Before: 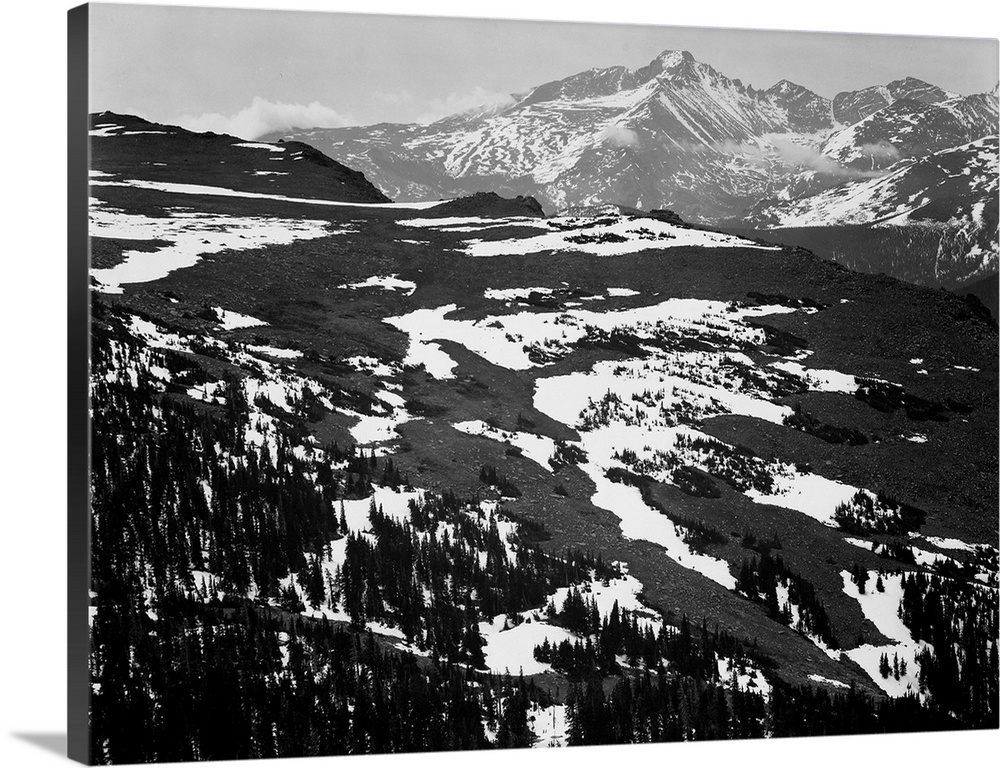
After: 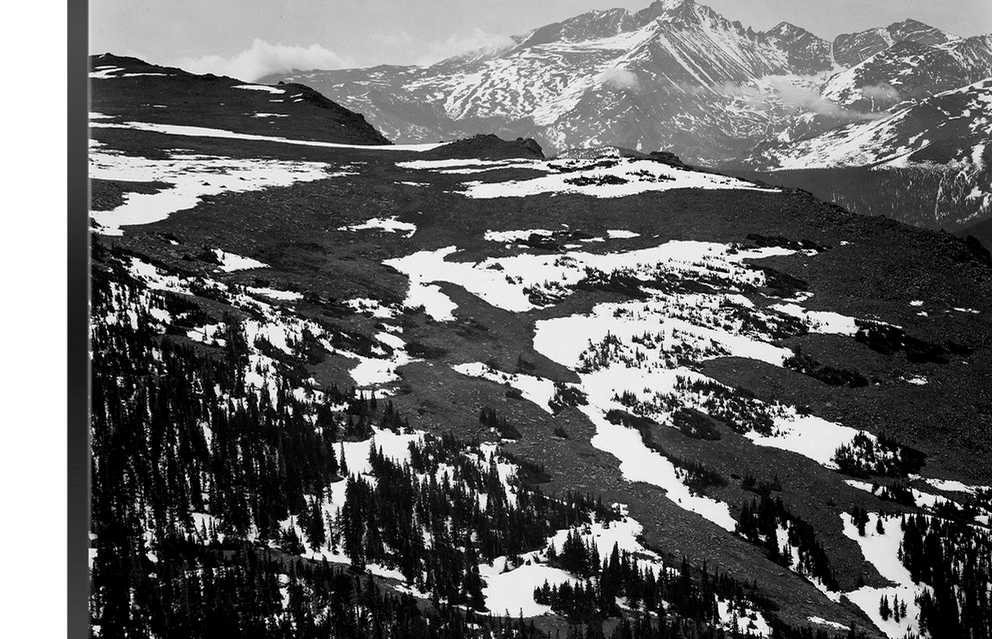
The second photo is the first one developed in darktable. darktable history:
local contrast: mode bilateral grid, contrast 20, coarseness 50, detail 120%, midtone range 0.2
crop: top 7.625%, bottom 8.027%
white balance: red 1, blue 1
